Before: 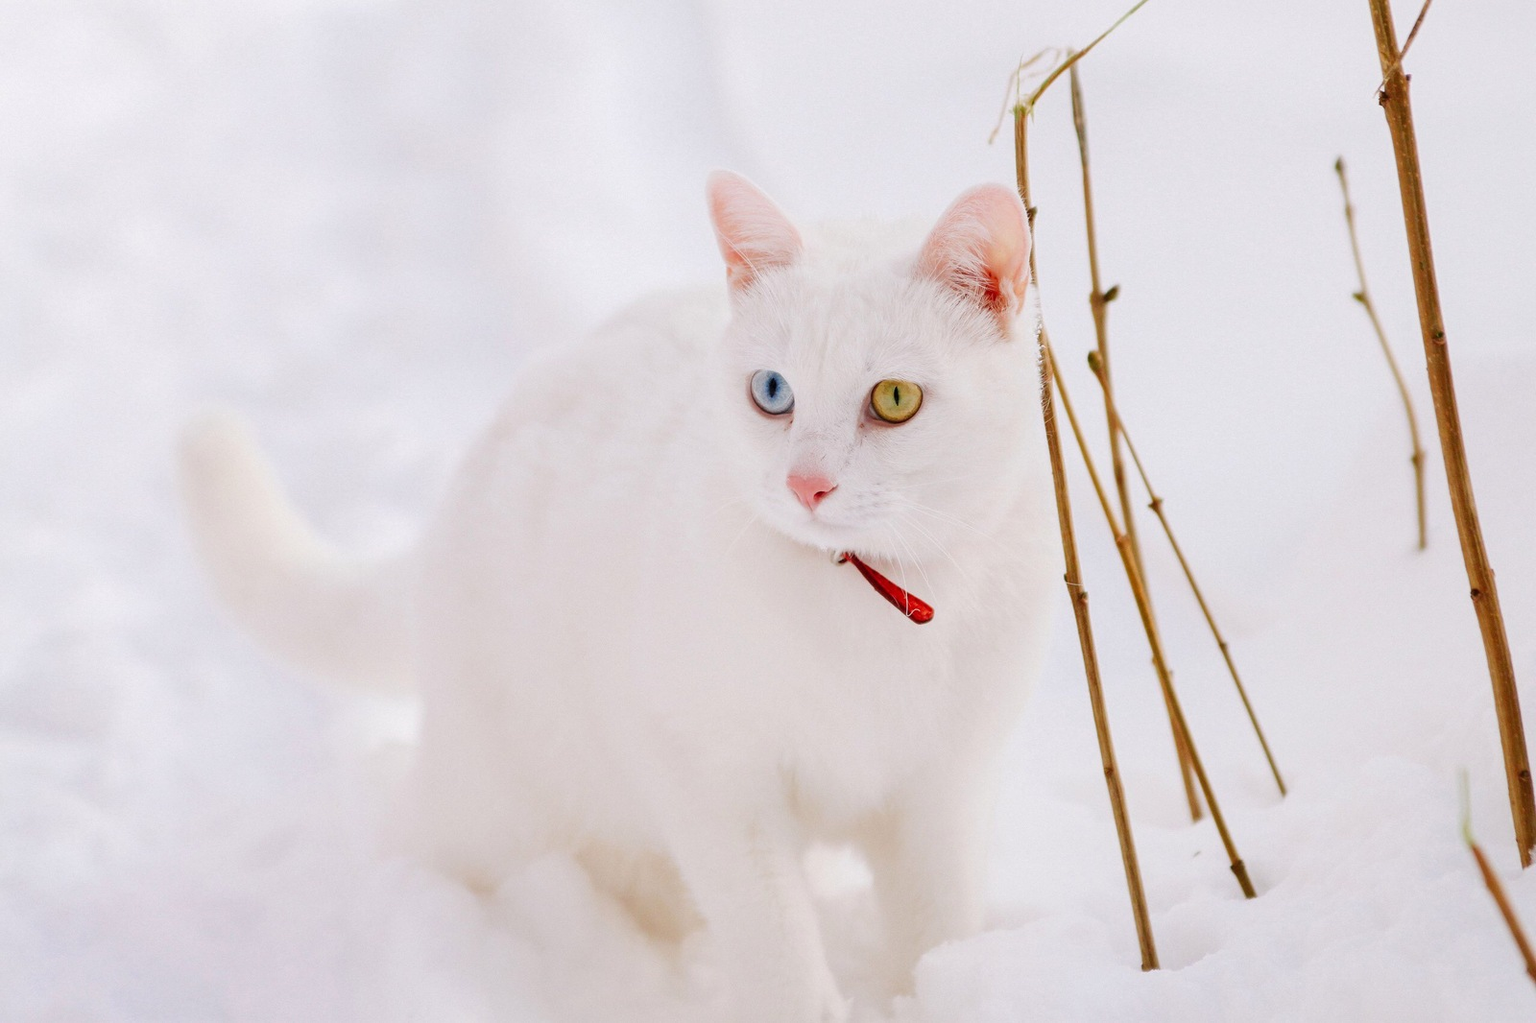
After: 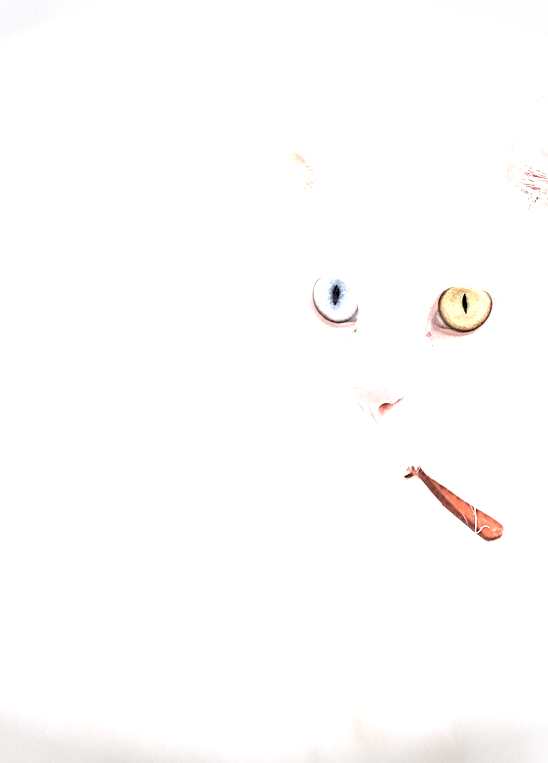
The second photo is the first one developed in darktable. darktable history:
contrast brightness saturation: brightness 0.182, saturation -0.505
exposure: black level correction 0.001, exposure 1.729 EV, compensate highlight preservation false
sharpen: on, module defaults
vignetting: fall-off start 99.71%, width/height ratio 1.309
crop and rotate: left 29.433%, top 10.241%, right 36.297%, bottom 18.095%
